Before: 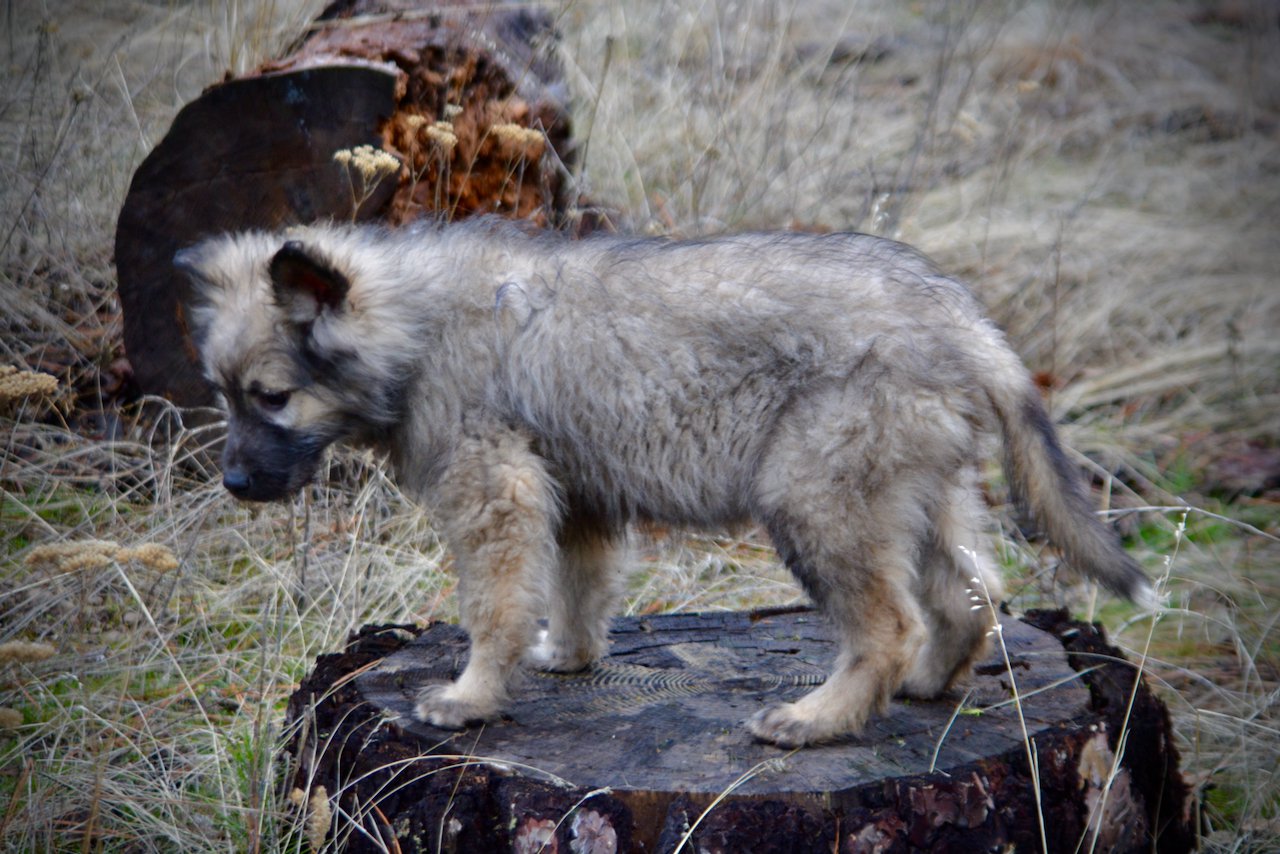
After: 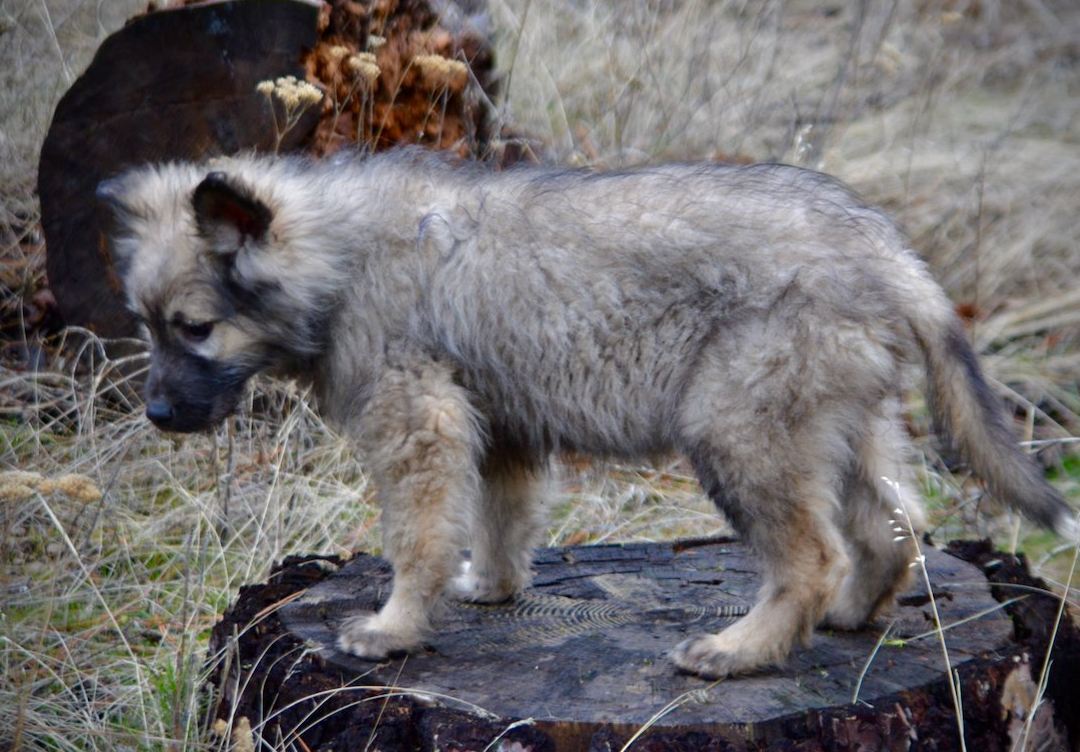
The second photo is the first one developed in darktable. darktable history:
crop: left 6.084%, top 8.151%, right 9.539%, bottom 3.681%
